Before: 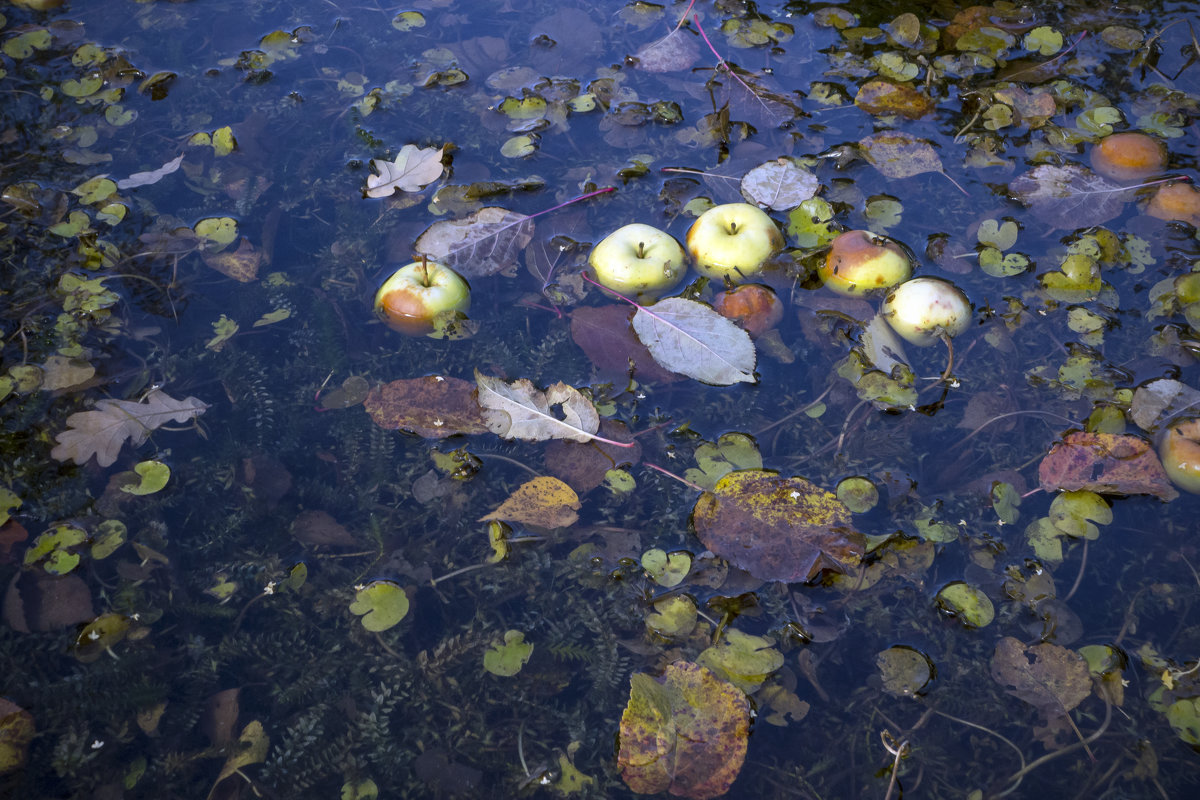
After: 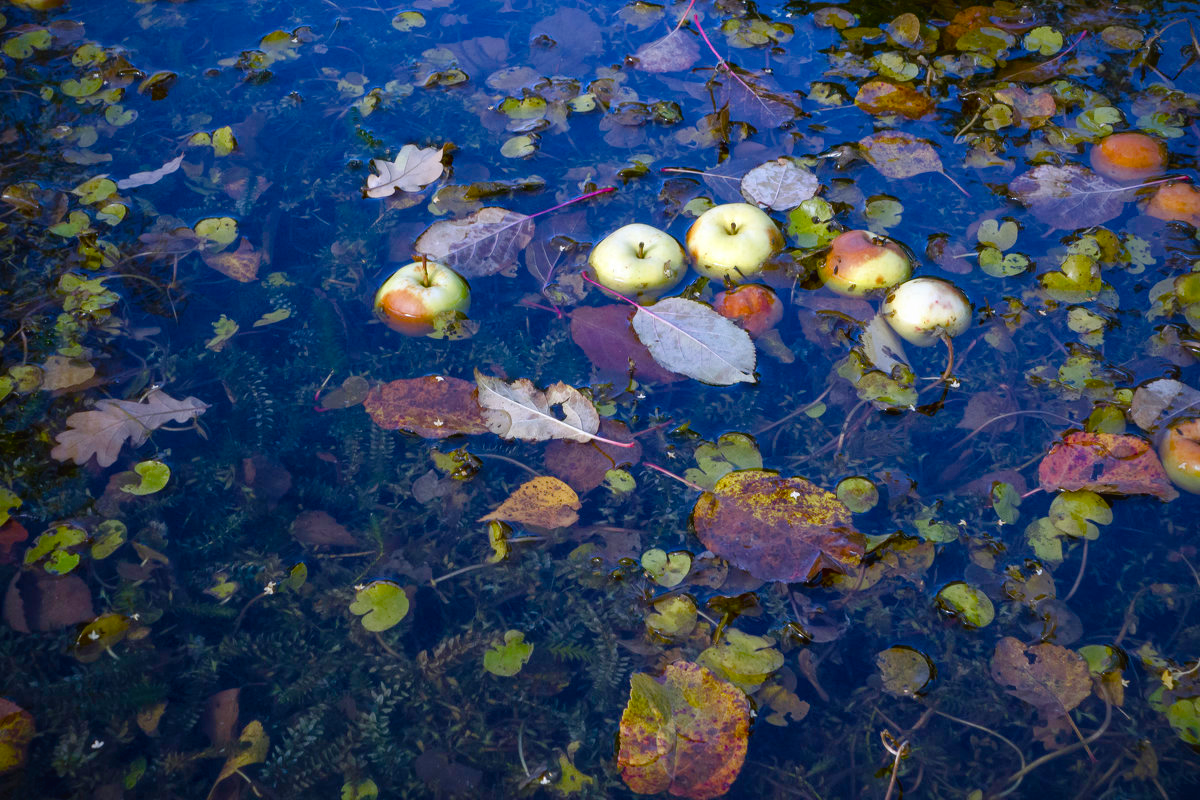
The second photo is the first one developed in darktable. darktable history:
color balance rgb: global offset › luminance 0.283%, global offset › hue 169.29°, perceptual saturation grading › global saturation 24.752%, perceptual saturation grading › highlights -50.931%, perceptual saturation grading › mid-tones 19.658%, perceptual saturation grading › shadows 61.352%
